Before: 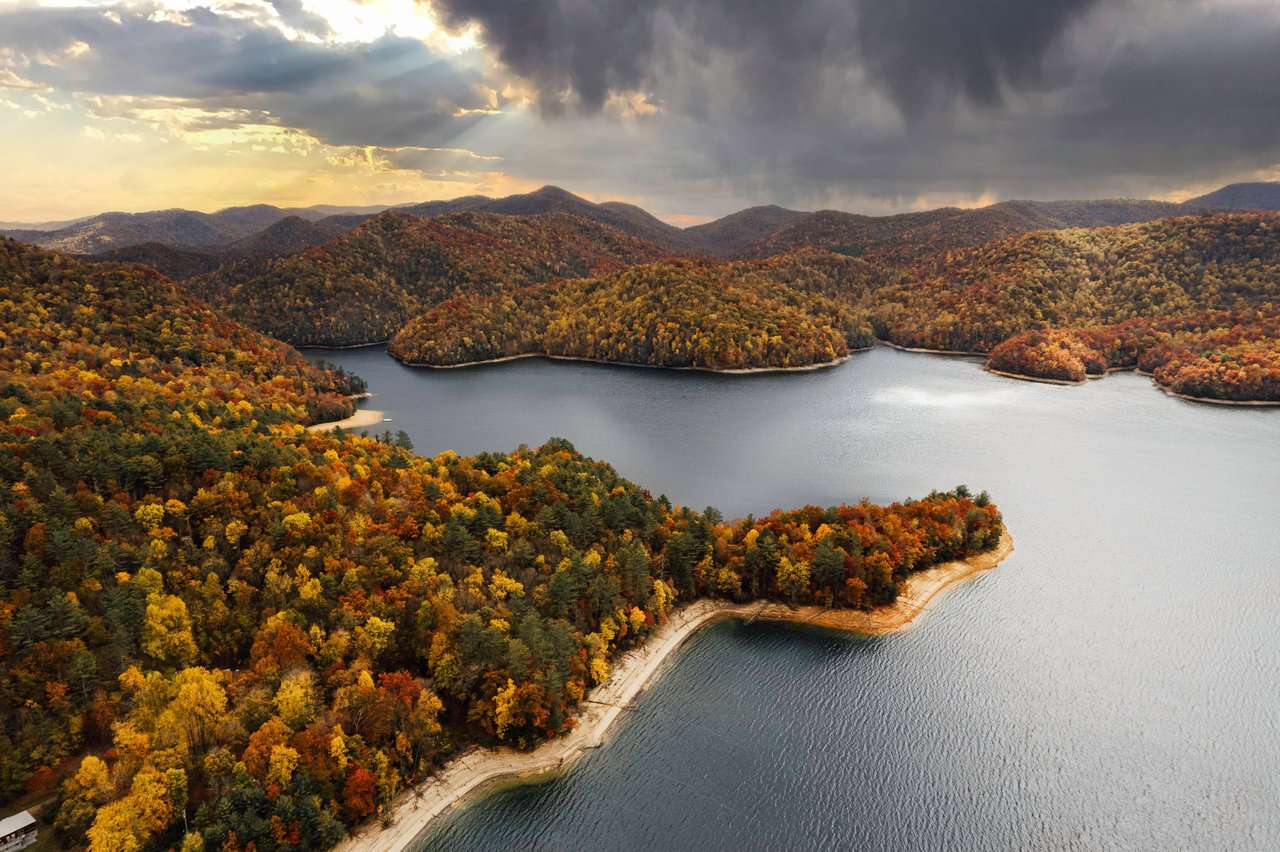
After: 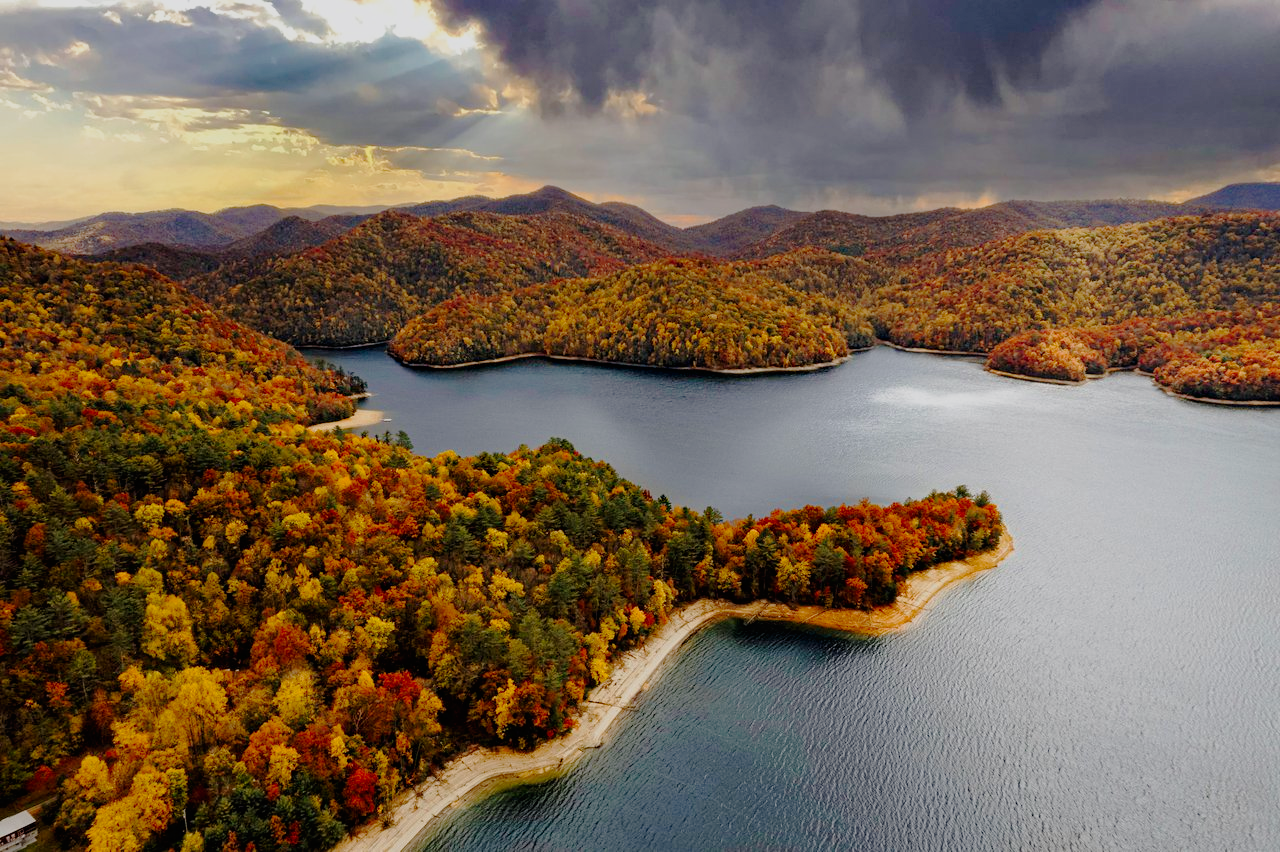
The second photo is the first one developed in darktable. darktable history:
tone curve: curves: ch0 [(0.003, 0.003) (0.104, 0.026) (0.236, 0.181) (0.401, 0.443) (0.495, 0.55) (0.625, 0.67) (0.819, 0.841) (0.96, 0.899)]; ch1 [(0, 0) (0.161, 0.092) (0.37, 0.302) (0.424, 0.402) (0.45, 0.466) (0.495, 0.51) (0.573, 0.571) (0.638, 0.641) (0.751, 0.741) (1, 1)]; ch2 [(0, 0) (0.352, 0.403) (0.466, 0.443) (0.524, 0.526) (0.56, 0.556) (1, 1)], preserve colors none
tone equalizer: -8 EV 0.222 EV, -7 EV 0.418 EV, -6 EV 0.397 EV, -5 EV 0.244 EV, -3 EV -0.275 EV, -2 EV -0.424 EV, -1 EV -0.414 EV, +0 EV -0.271 EV, edges refinement/feathering 500, mask exposure compensation -1.57 EV, preserve details no
haze removal: strength 0.299, distance 0.249, compatibility mode true, adaptive false
